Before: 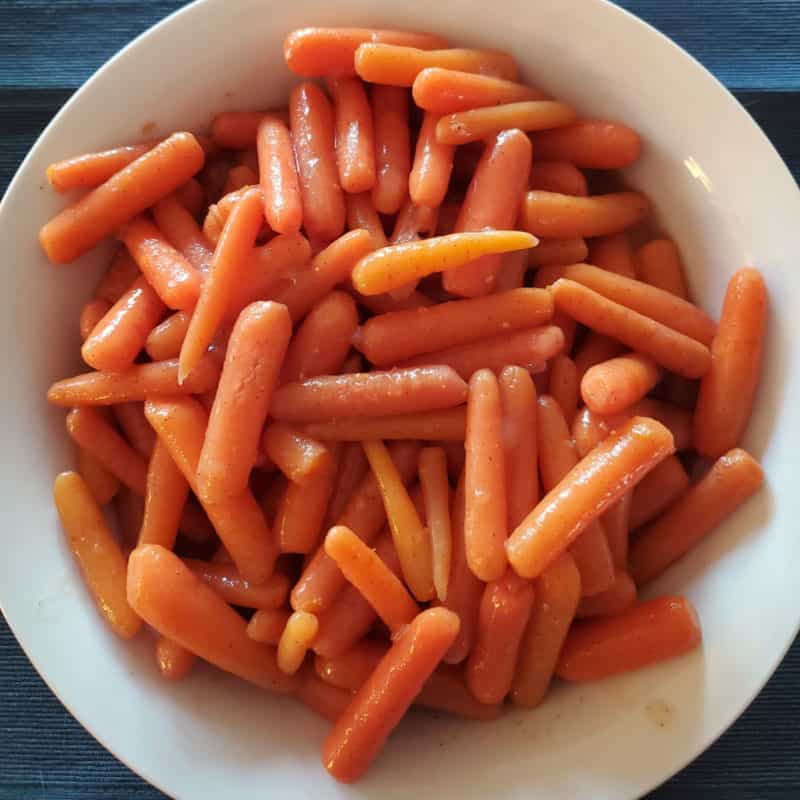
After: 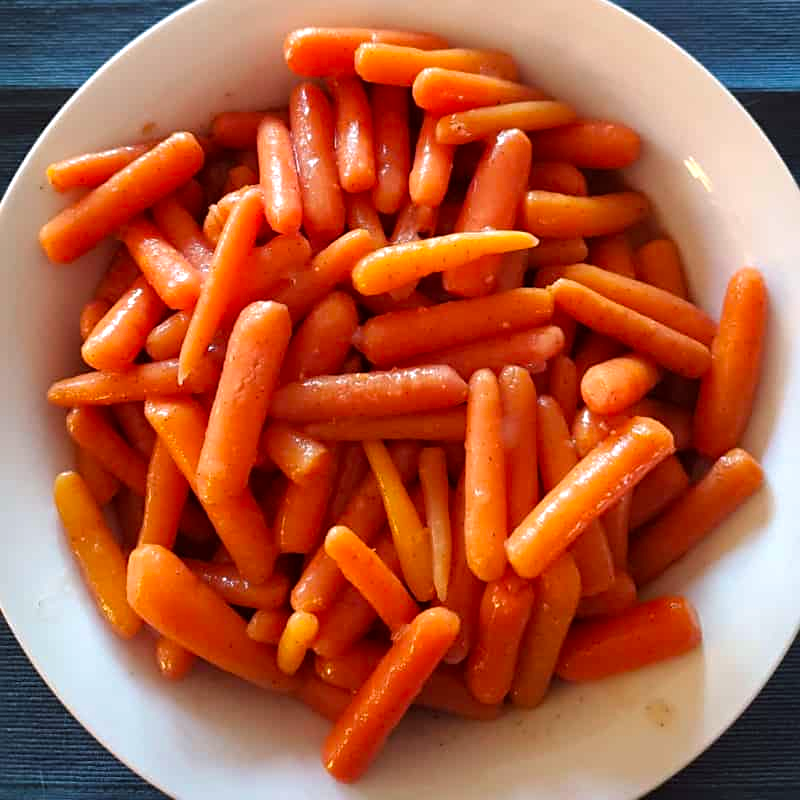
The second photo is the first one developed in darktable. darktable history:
sharpen: radius 2.529, amount 0.323
color correction: highlights a* 3.12, highlights b* -1.55, shadows a* -0.101, shadows b* 2.52, saturation 0.98
white balance: emerald 1
color balance: lift [1, 1.001, 0.999, 1.001], gamma [1, 1.004, 1.007, 0.993], gain [1, 0.991, 0.987, 1.013], contrast 7.5%, contrast fulcrum 10%, output saturation 115%
